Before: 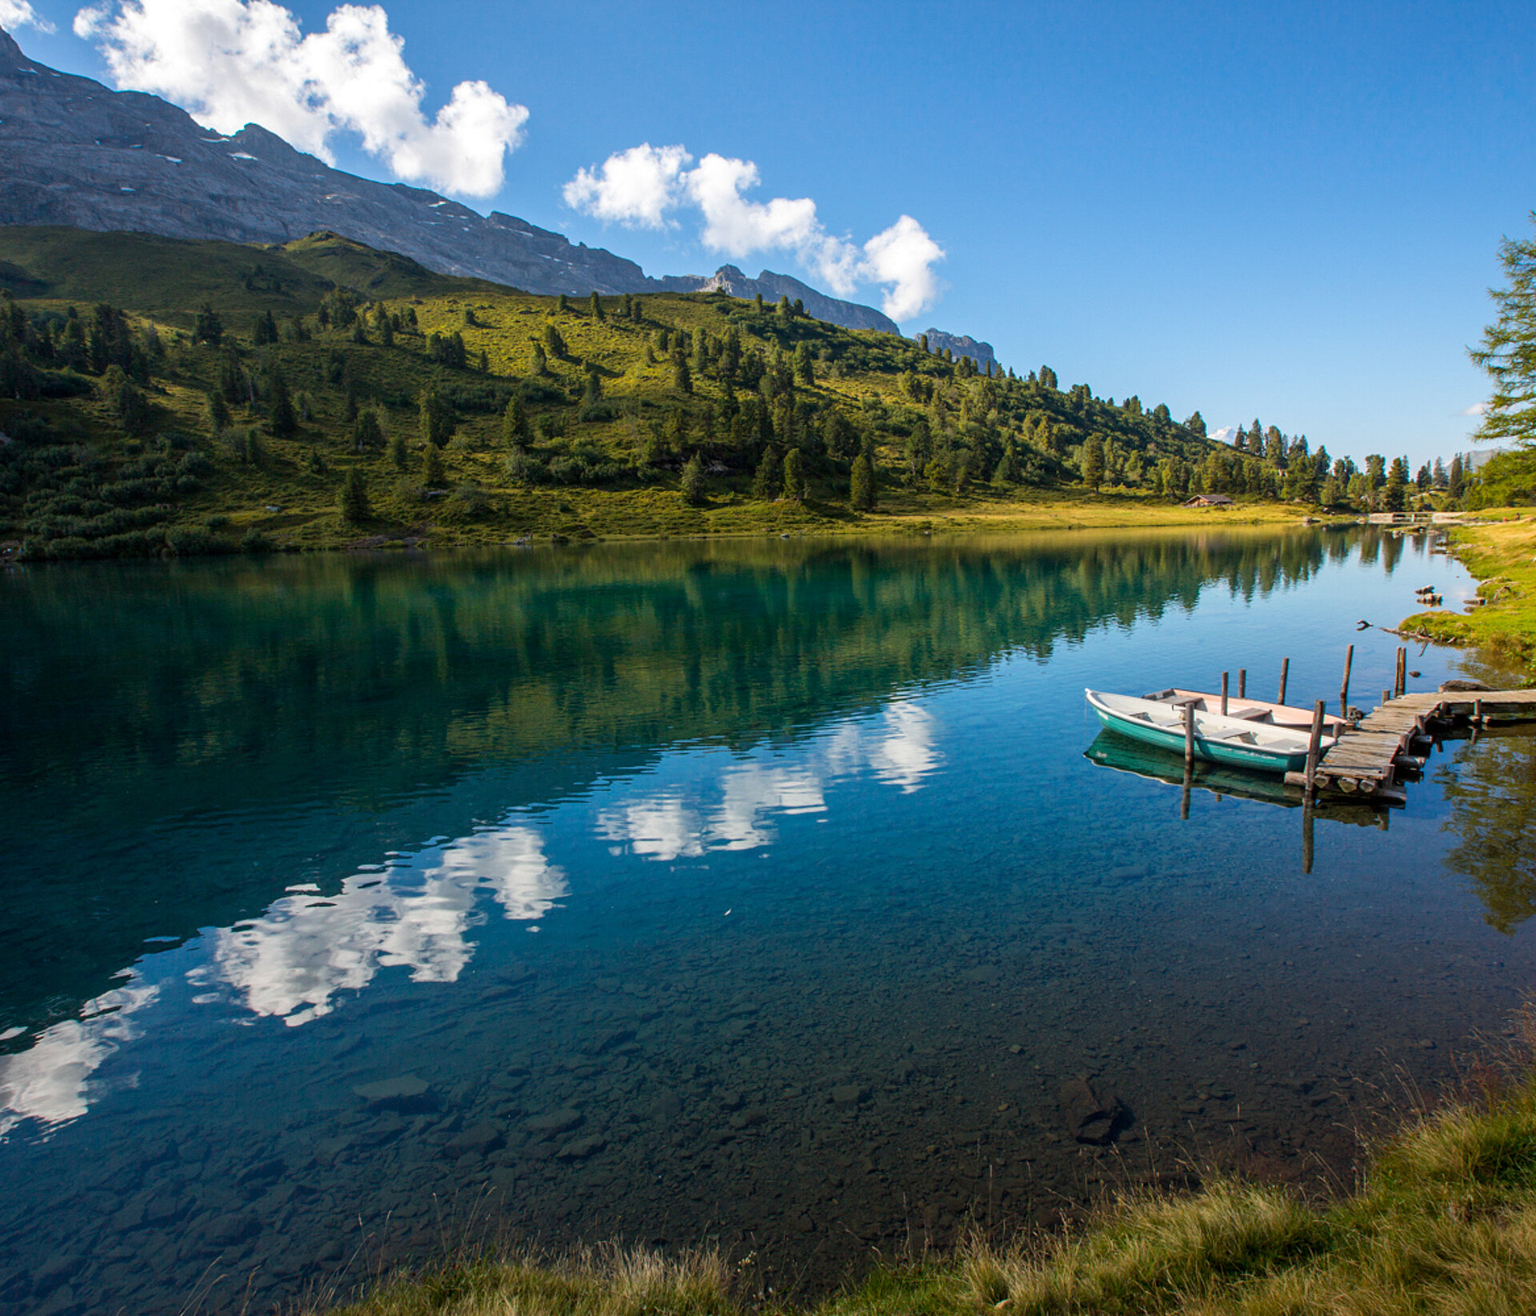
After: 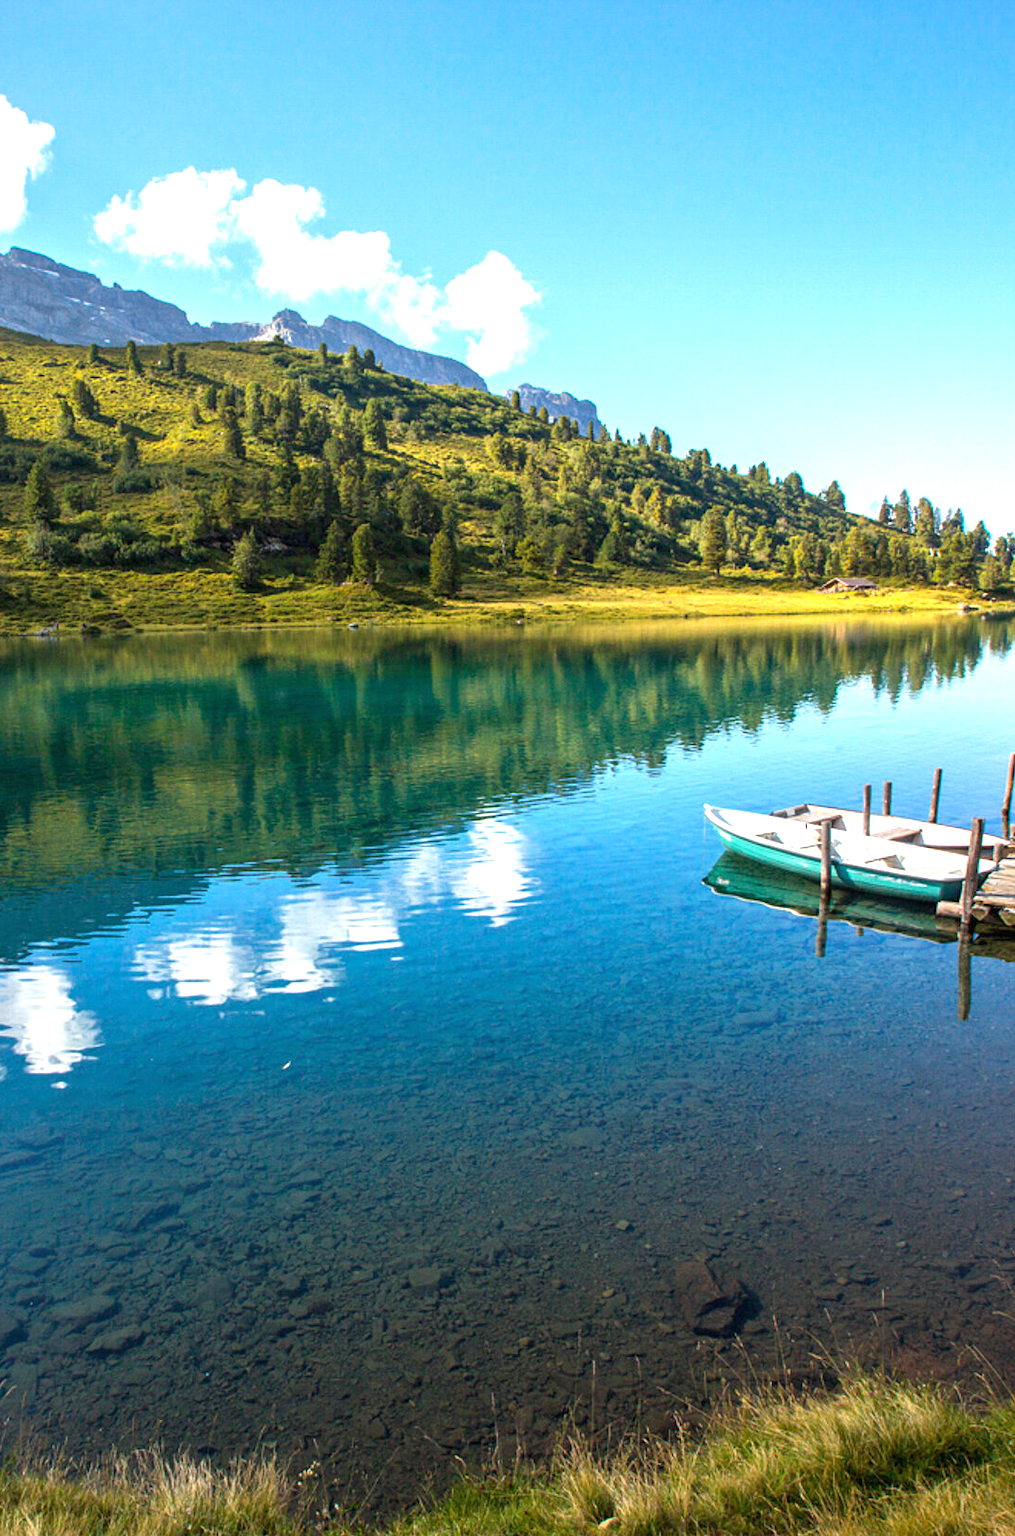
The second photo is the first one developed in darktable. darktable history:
crop: left 31.458%, top 0%, right 11.876%
tone equalizer: on, module defaults
exposure: black level correction 0, exposure 1.1 EV, compensate exposure bias true, compensate highlight preservation false
